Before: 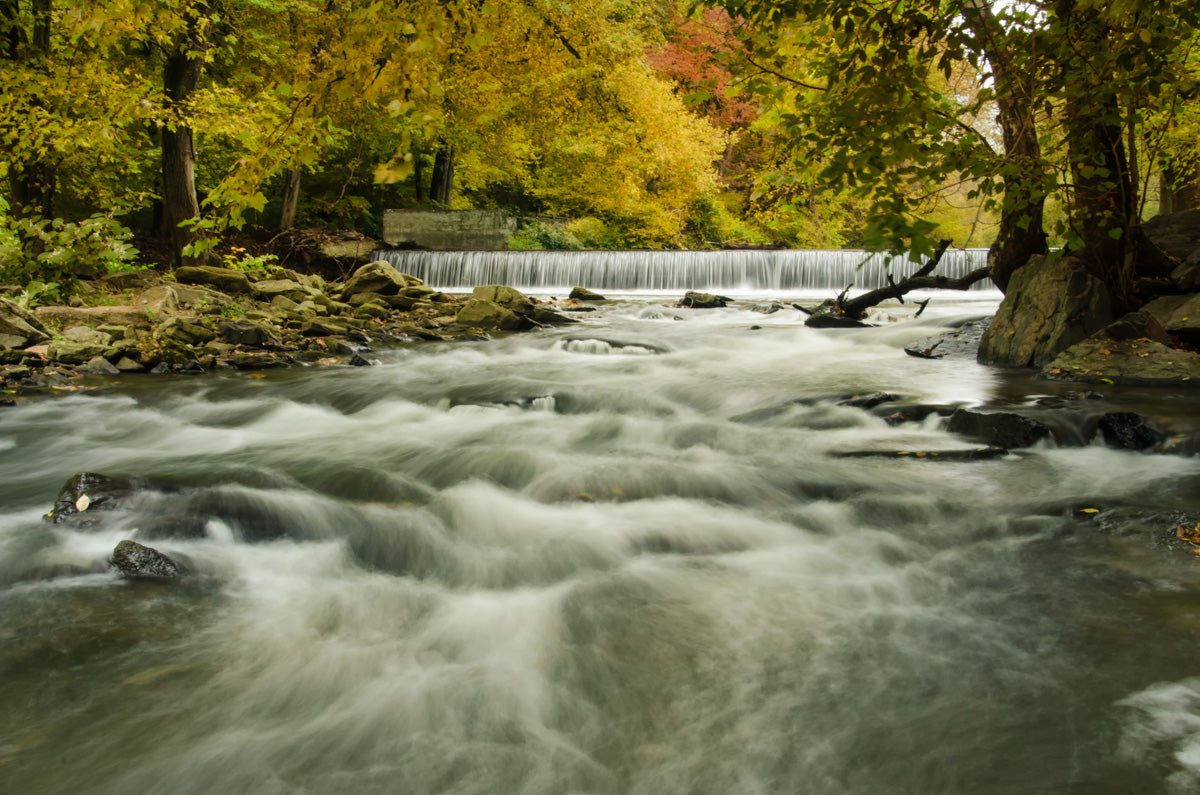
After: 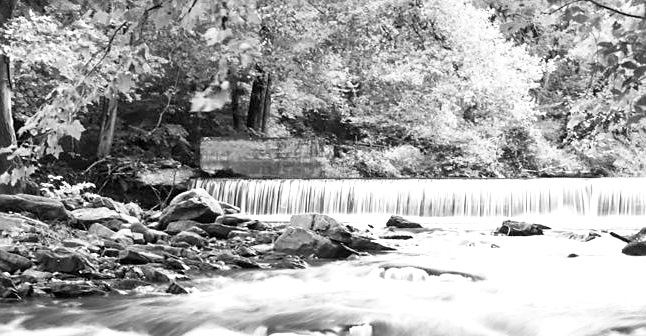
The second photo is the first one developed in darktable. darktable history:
sharpen: radius 1.864, amount 0.398, threshold 1.271
color calibration: output gray [0.31, 0.36, 0.33, 0], gray › normalize channels true, illuminant same as pipeline (D50), adaptation XYZ, x 0.346, y 0.359, gamut compression 0
crop: left 15.306%, top 9.065%, right 30.789%, bottom 48.638%
base curve: curves: ch0 [(0, 0) (0.666, 0.806) (1, 1)]
monochrome: on, module defaults
exposure: black level correction 0.001, exposure 1.398 EV, compensate exposure bias true, compensate highlight preservation false
